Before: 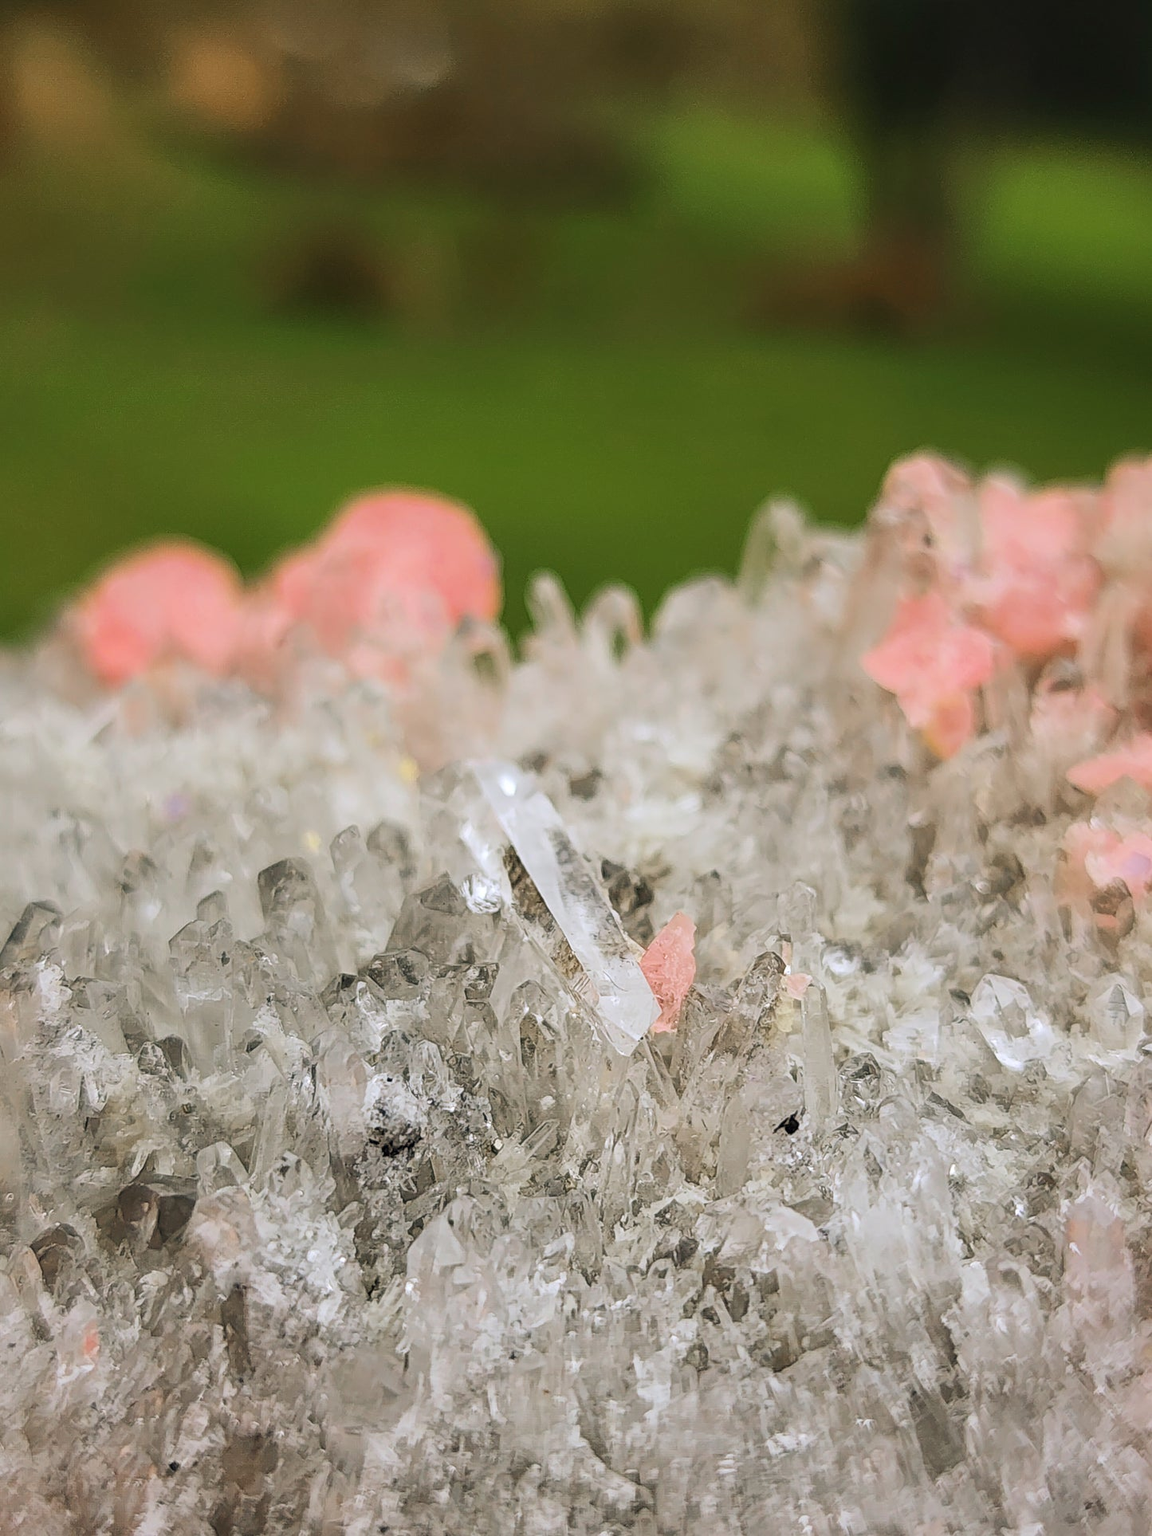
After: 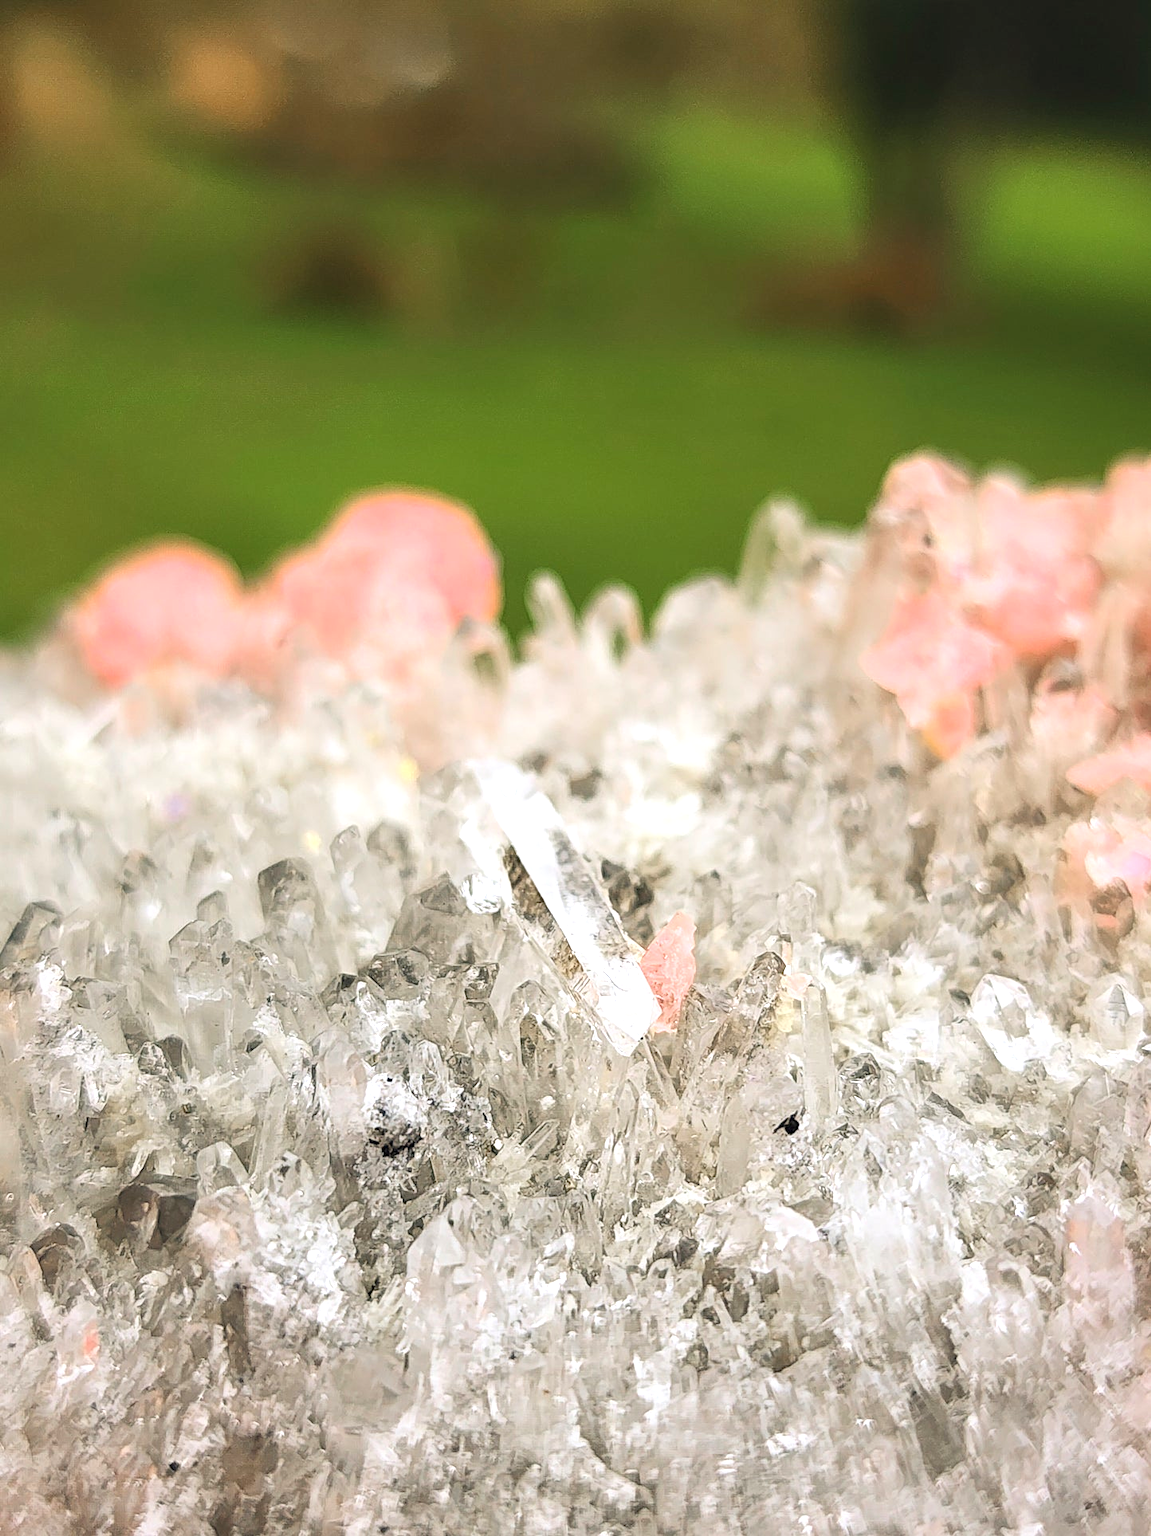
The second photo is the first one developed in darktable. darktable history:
levels: levels [0, 0.492, 0.984]
exposure: exposure 0.657 EV, compensate highlight preservation false
